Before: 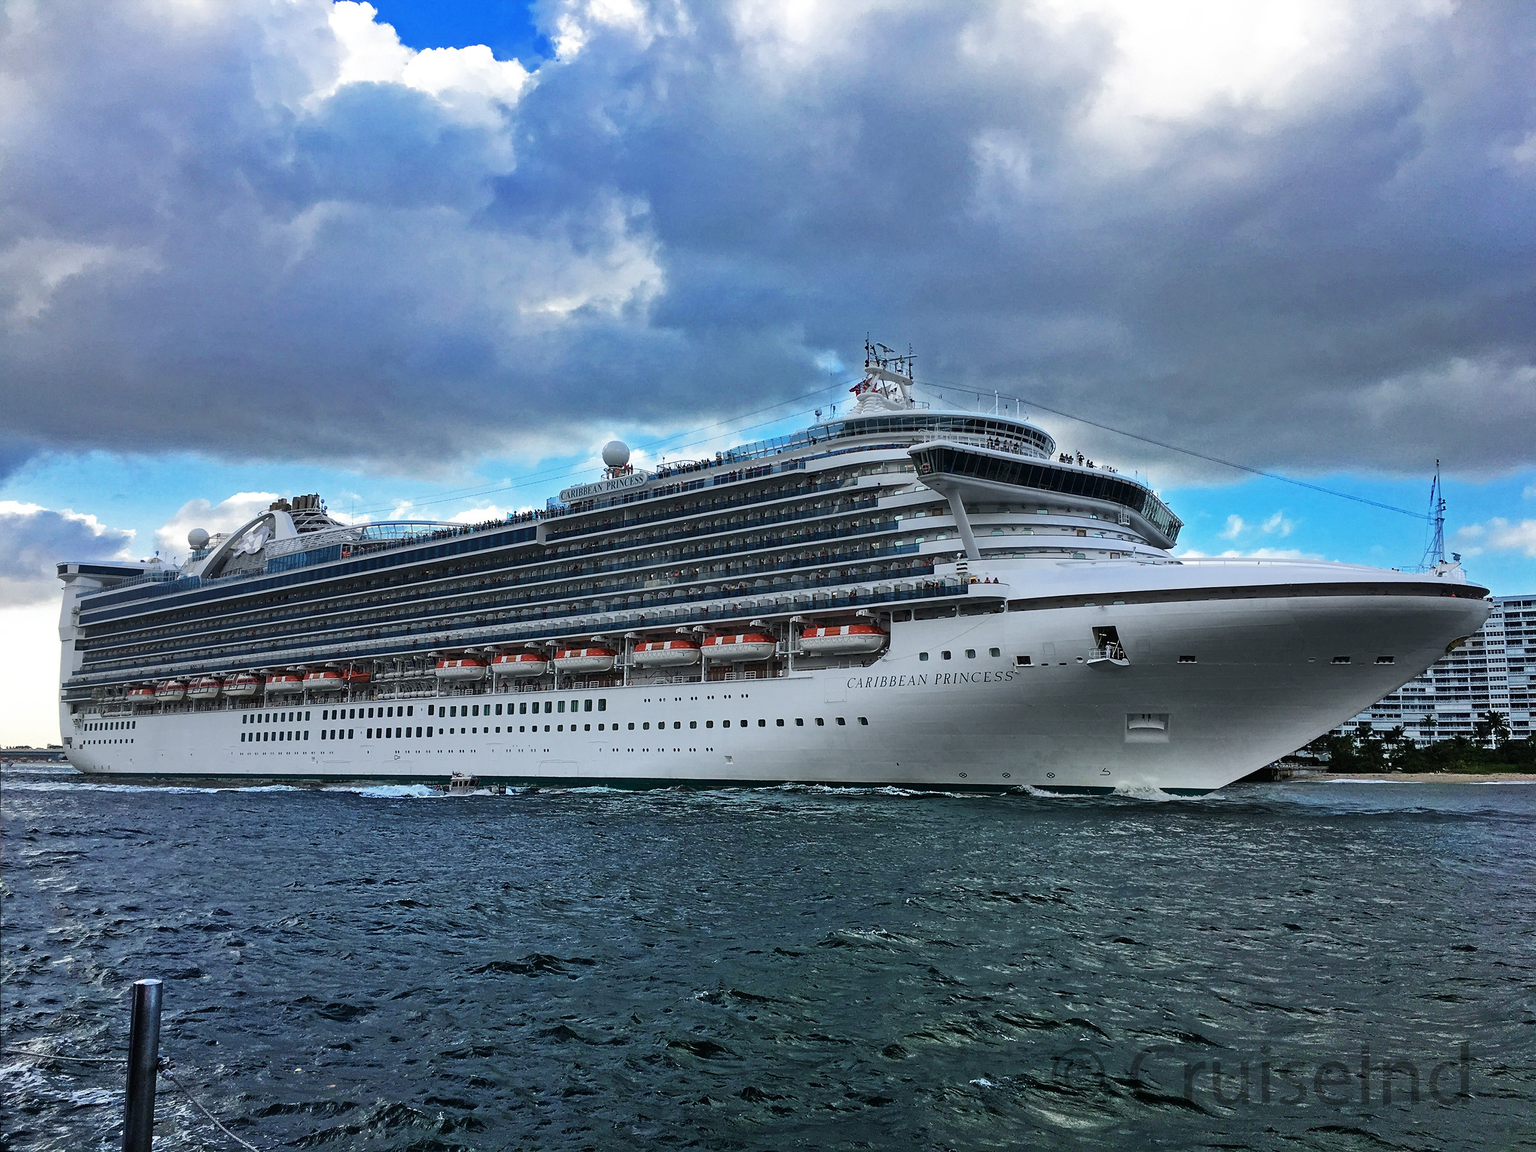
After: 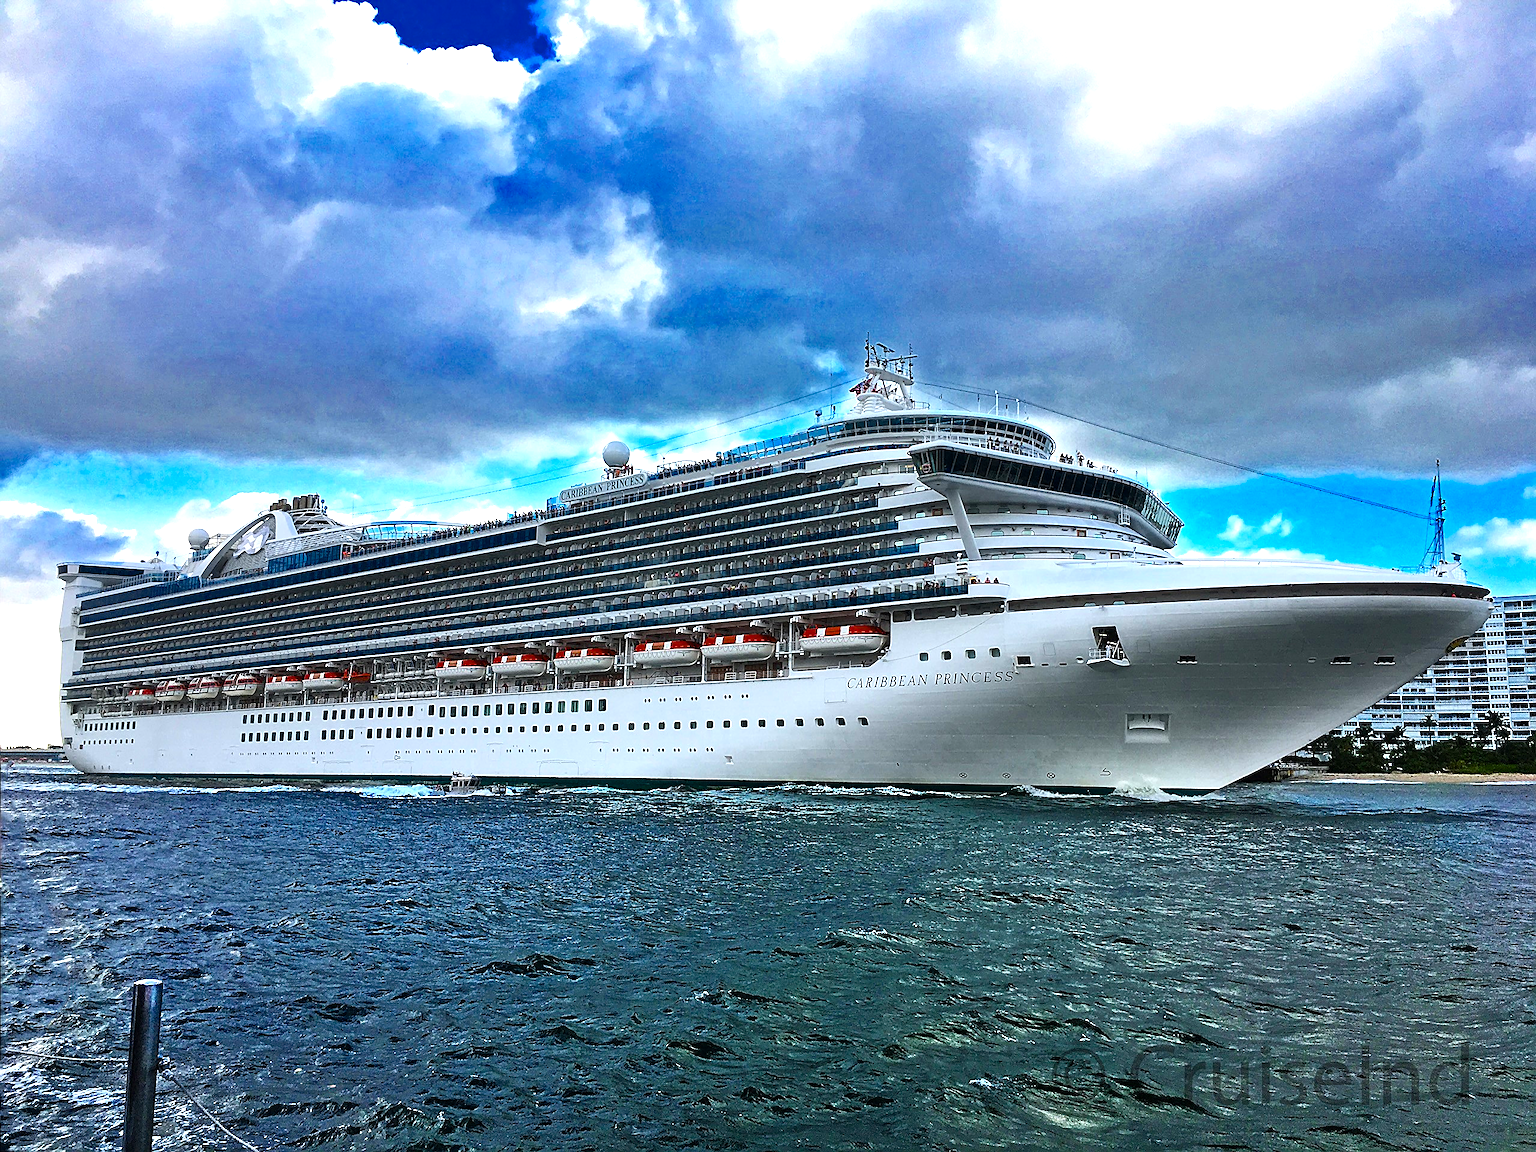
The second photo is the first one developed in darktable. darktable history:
exposure: exposure 0.78 EV, compensate highlight preservation false
sharpen: on, module defaults
color balance rgb: shadows lift › luminance -10.182%, shadows lift › chroma 0.807%, shadows lift › hue 114.81°, power › chroma 0.246%, power › hue 60.79°, perceptual saturation grading › global saturation 30.316%, global vibrance 10.413%, saturation formula JzAzBz (2021)
